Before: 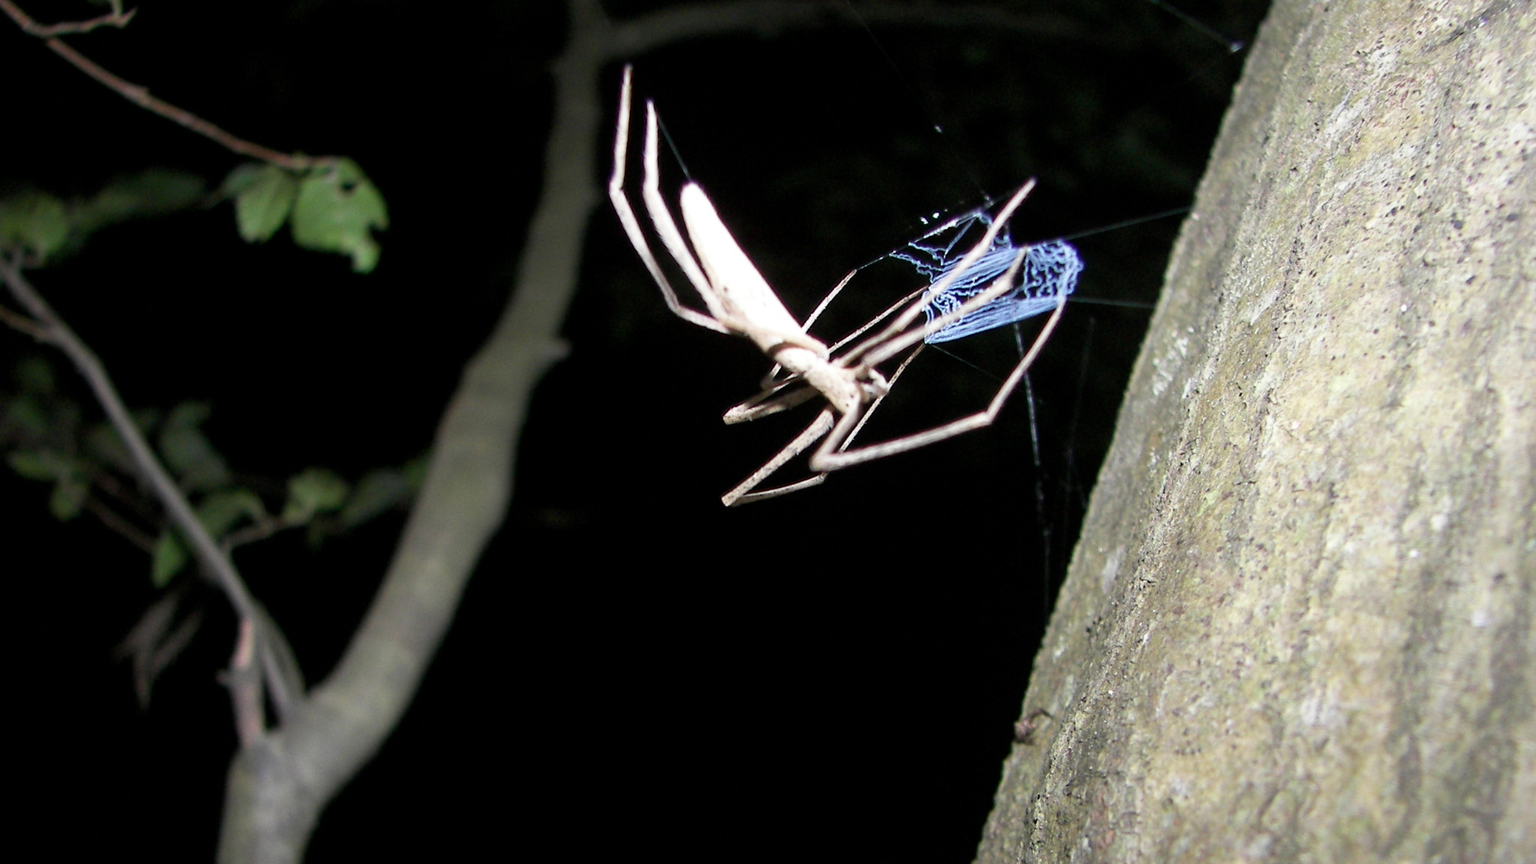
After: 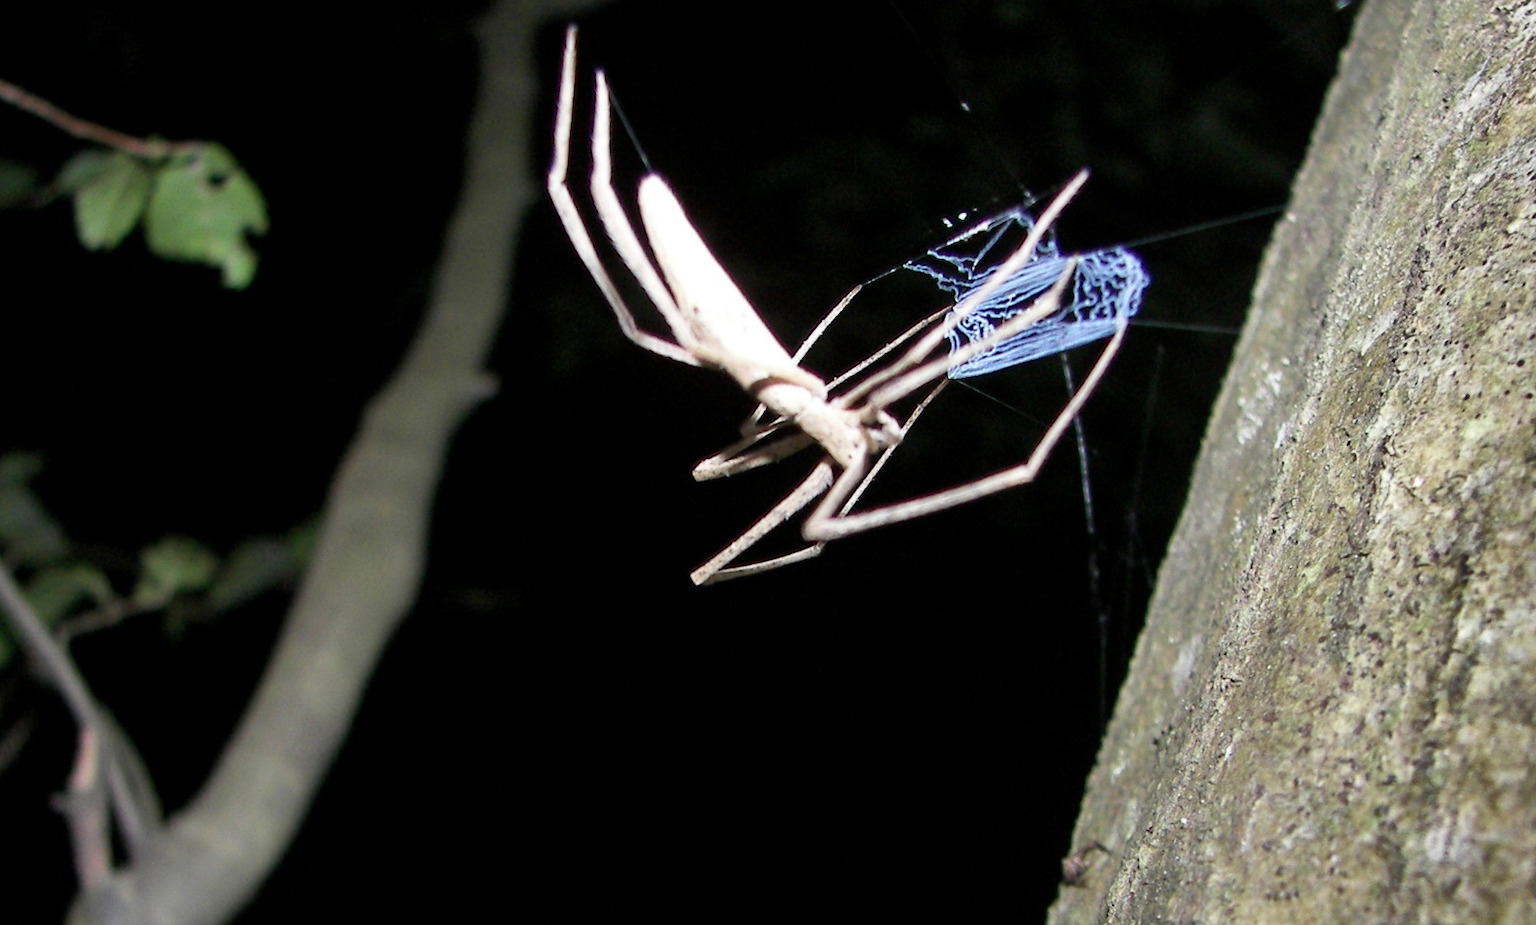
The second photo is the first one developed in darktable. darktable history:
shadows and highlights: shadows 21, highlights -81.88, soften with gaussian
crop: left 11.525%, top 5.237%, right 9.576%, bottom 10.231%
